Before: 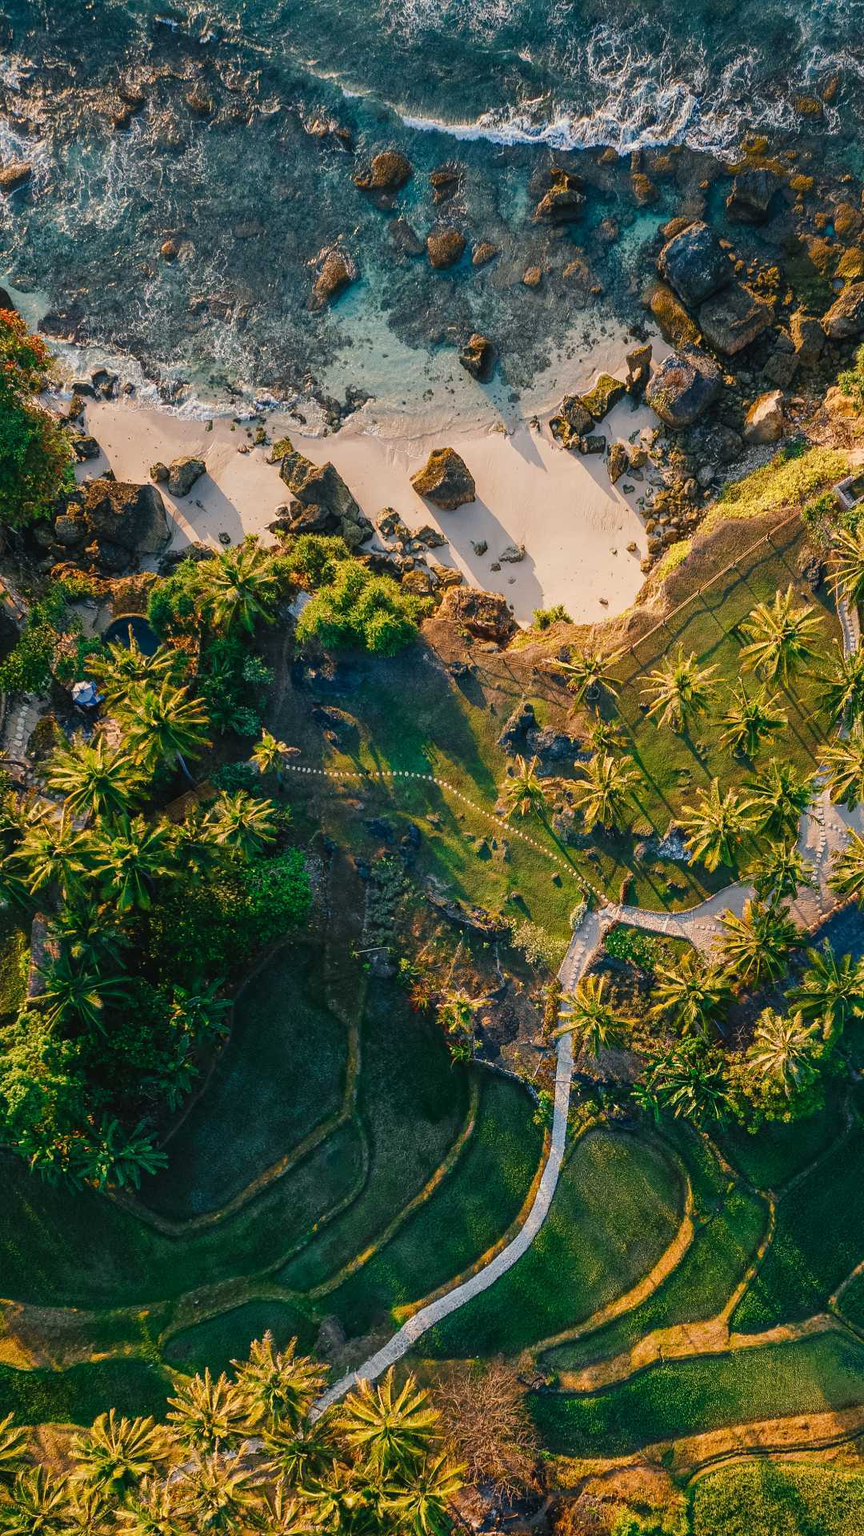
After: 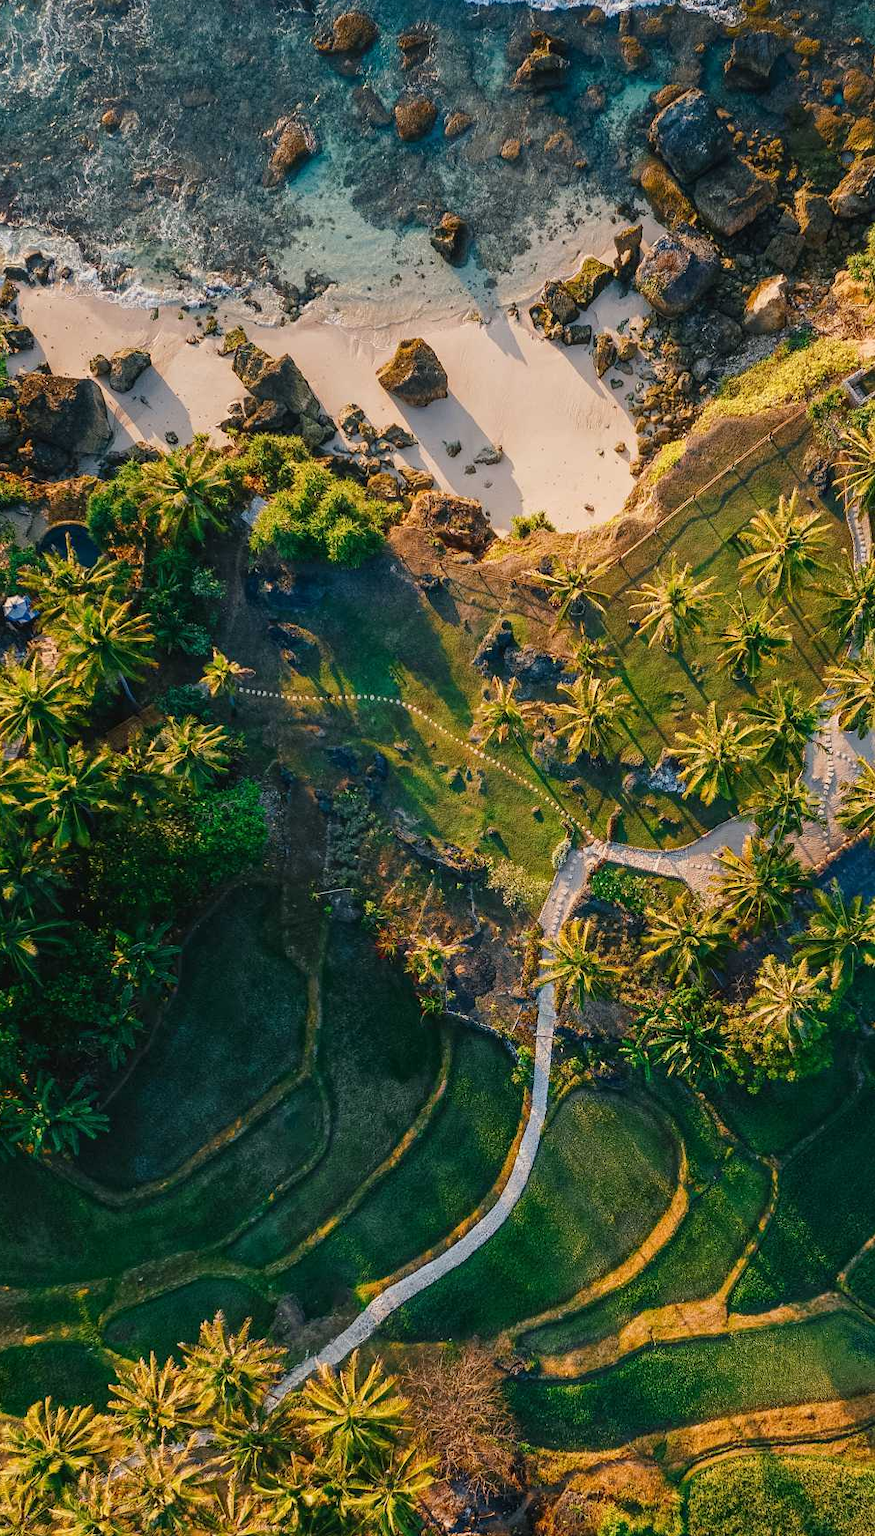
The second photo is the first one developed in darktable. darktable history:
crop and rotate: left 7.964%, top 9.203%
